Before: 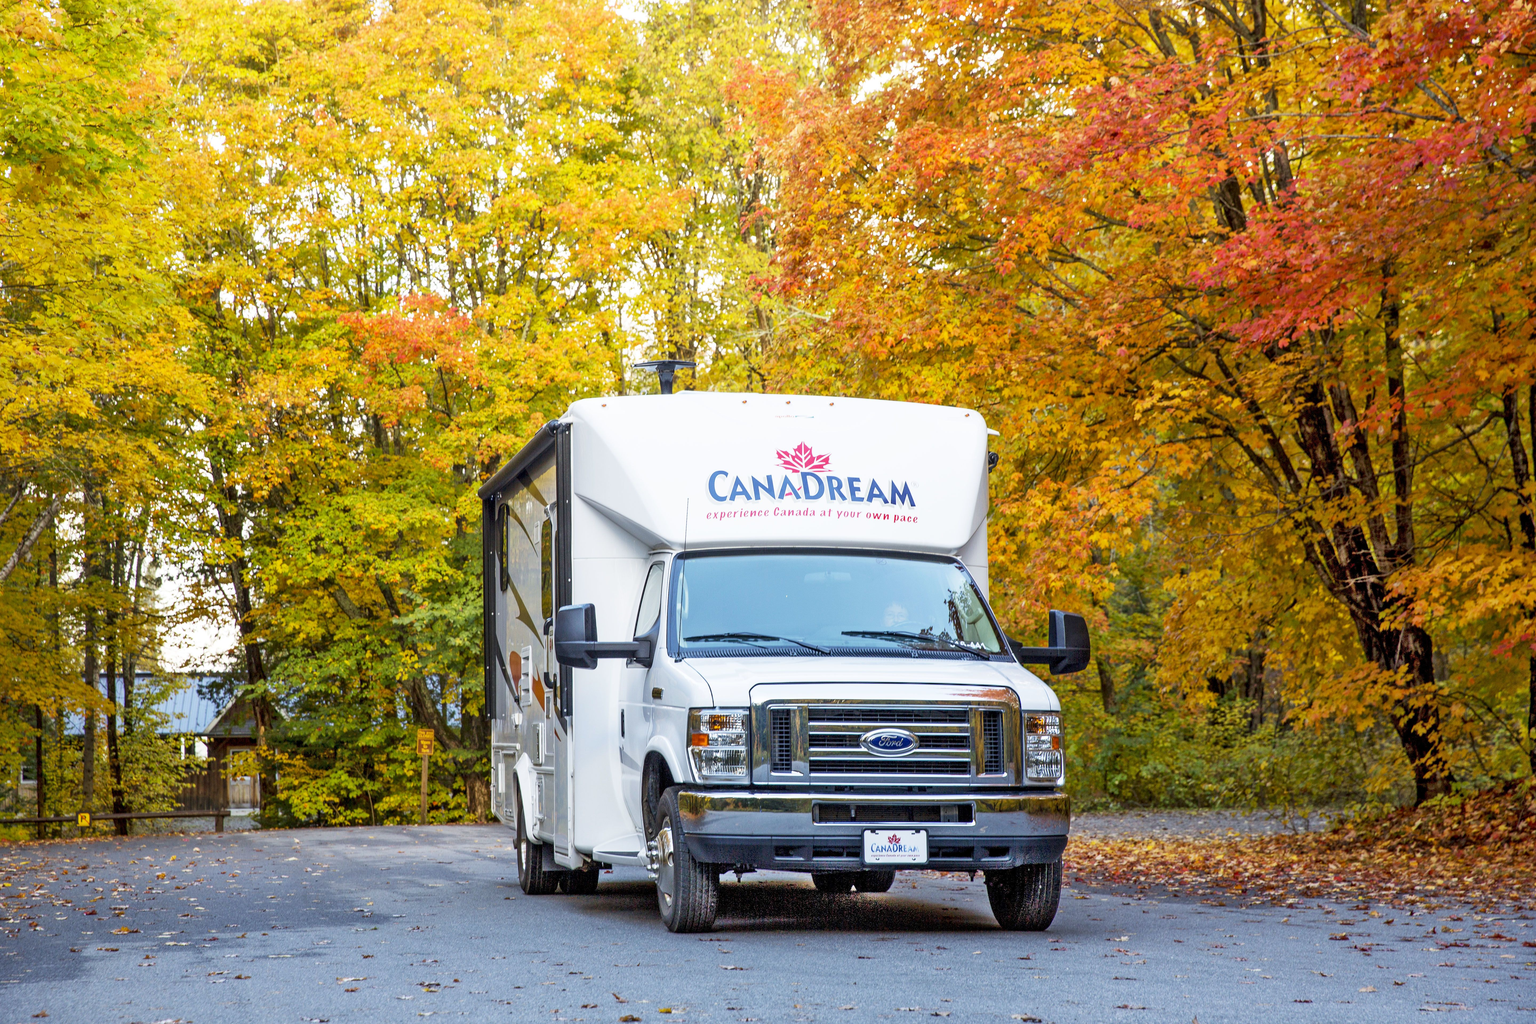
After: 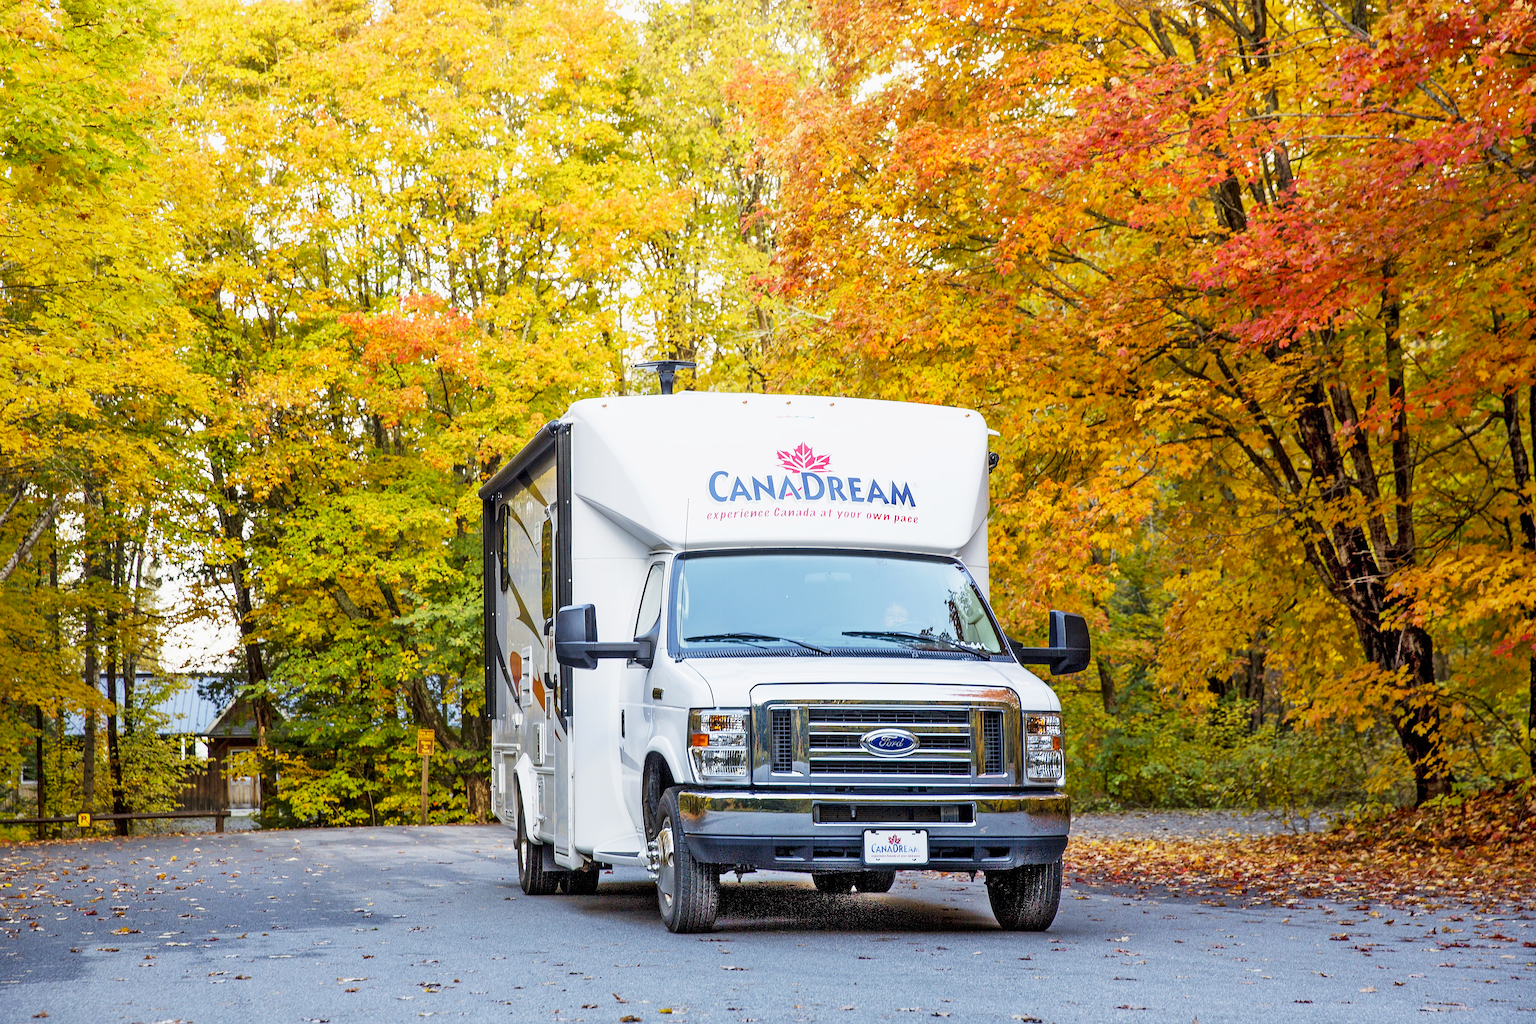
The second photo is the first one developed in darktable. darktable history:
tone curve: curves: ch0 [(0, 0) (0.071, 0.058) (0.266, 0.268) (0.498, 0.542) (0.766, 0.807) (1, 0.983)]; ch1 [(0, 0) (0.346, 0.307) (0.408, 0.387) (0.463, 0.465) (0.482, 0.493) (0.502, 0.499) (0.517, 0.505) (0.55, 0.554) (0.597, 0.61) (0.651, 0.698) (1, 1)]; ch2 [(0, 0) (0.346, 0.34) (0.434, 0.46) (0.485, 0.494) (0.5, 0.498) (0.509, 0.517) (0.526, 0.539) (0.583, 0.603) (0.625, 0.659) (1, 1)], preserve colors none
sharpen: on, module defaults
